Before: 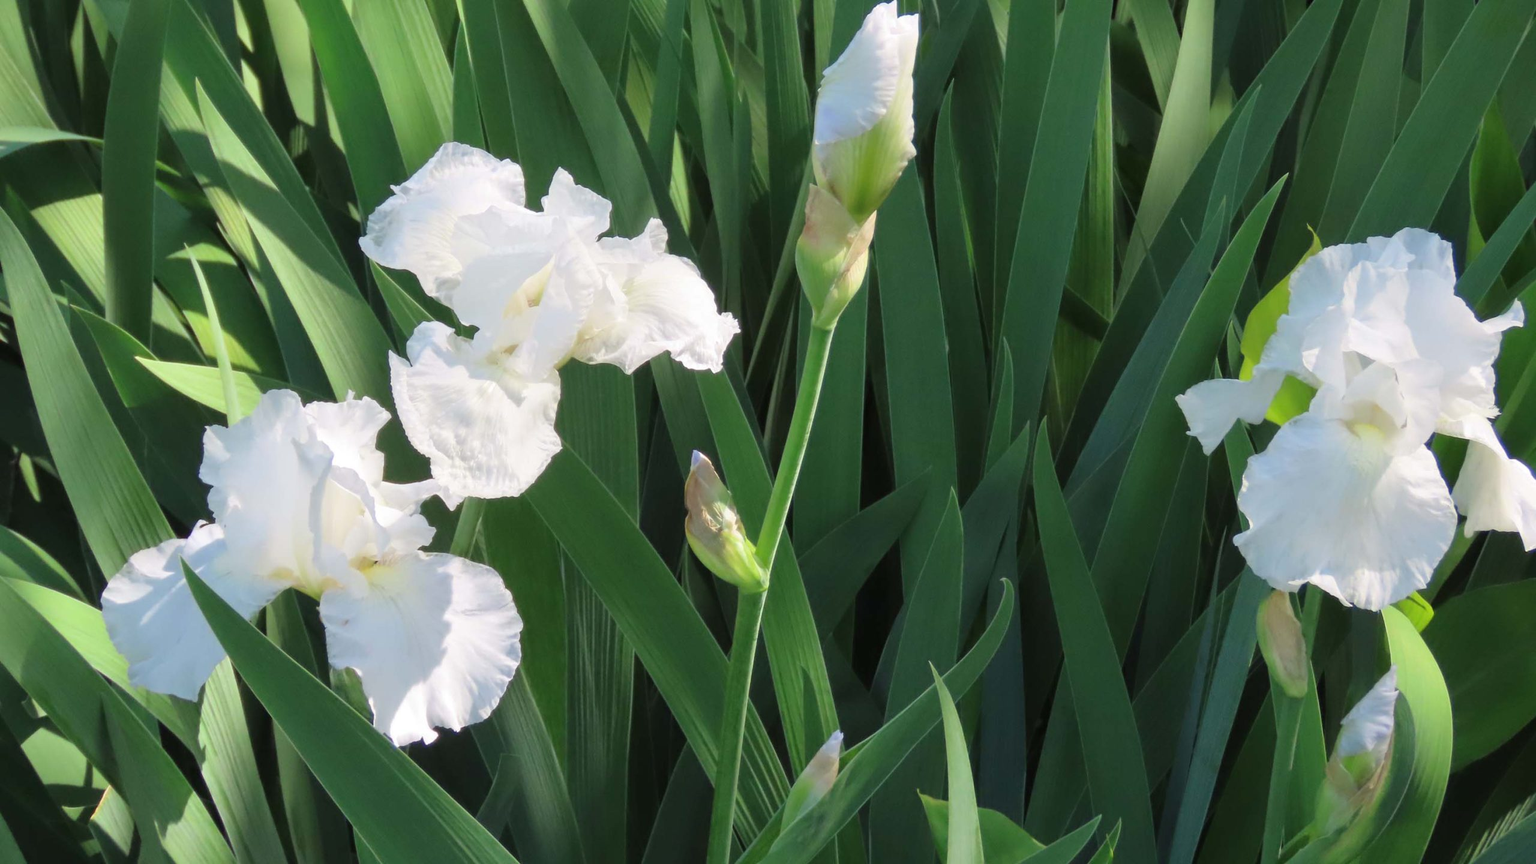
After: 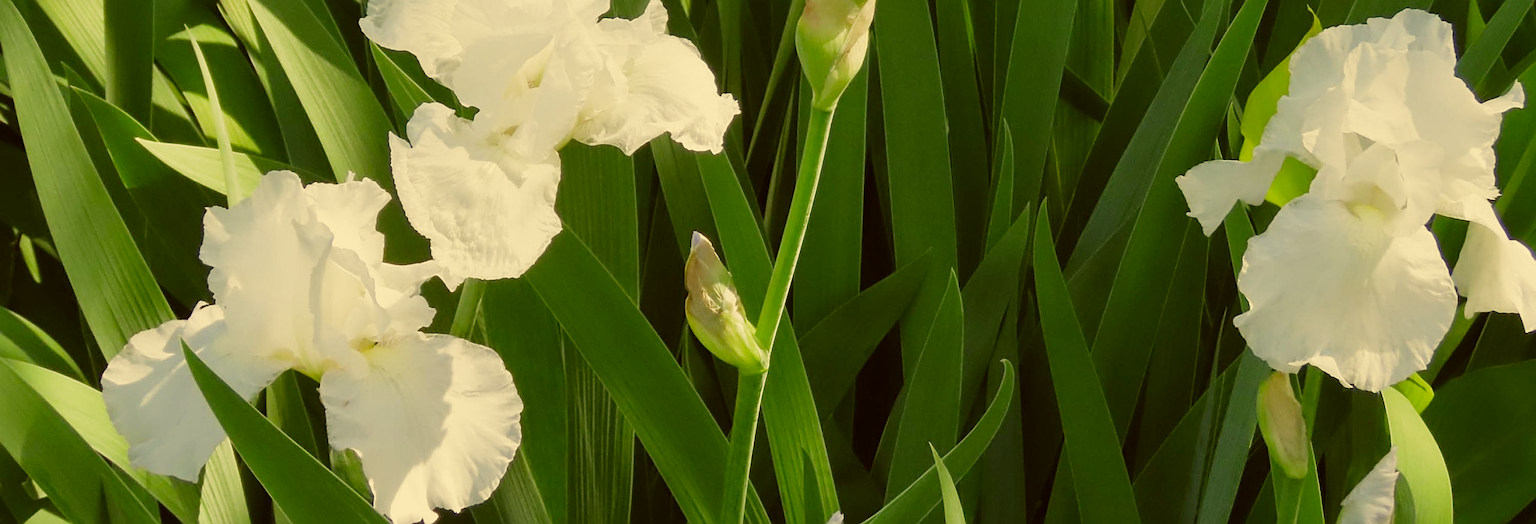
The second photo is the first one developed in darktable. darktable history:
filmic rgb: black relative exposure -11.32 EV, white relative exposure 3.26 EV, hardness 6.79, preserve chrominance no, color science v4 (2020), type of noise poissonian
color correction: highlights a* 0.171, highlights b* 29.42, shadows a* -0.255, shadows b* 21.51
crop and rotate: top 25.357%, bottom 13.929%
sharpen: on, module defaults
